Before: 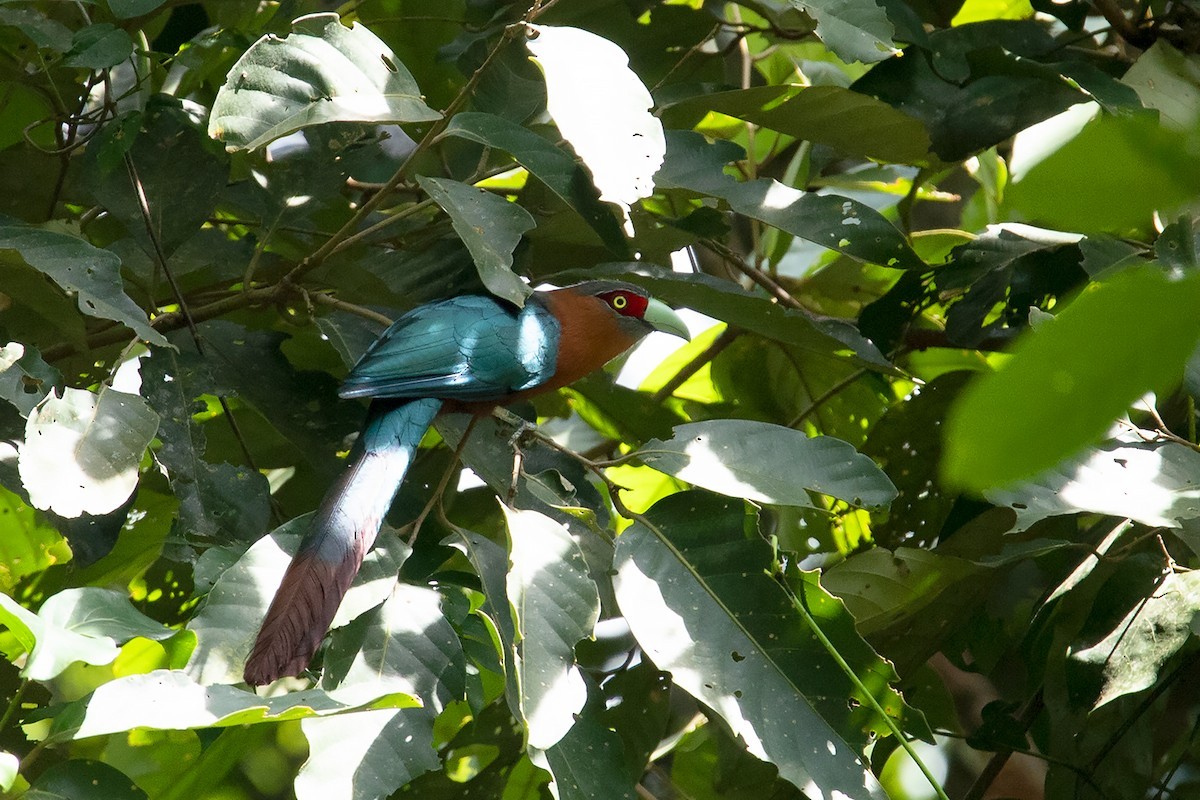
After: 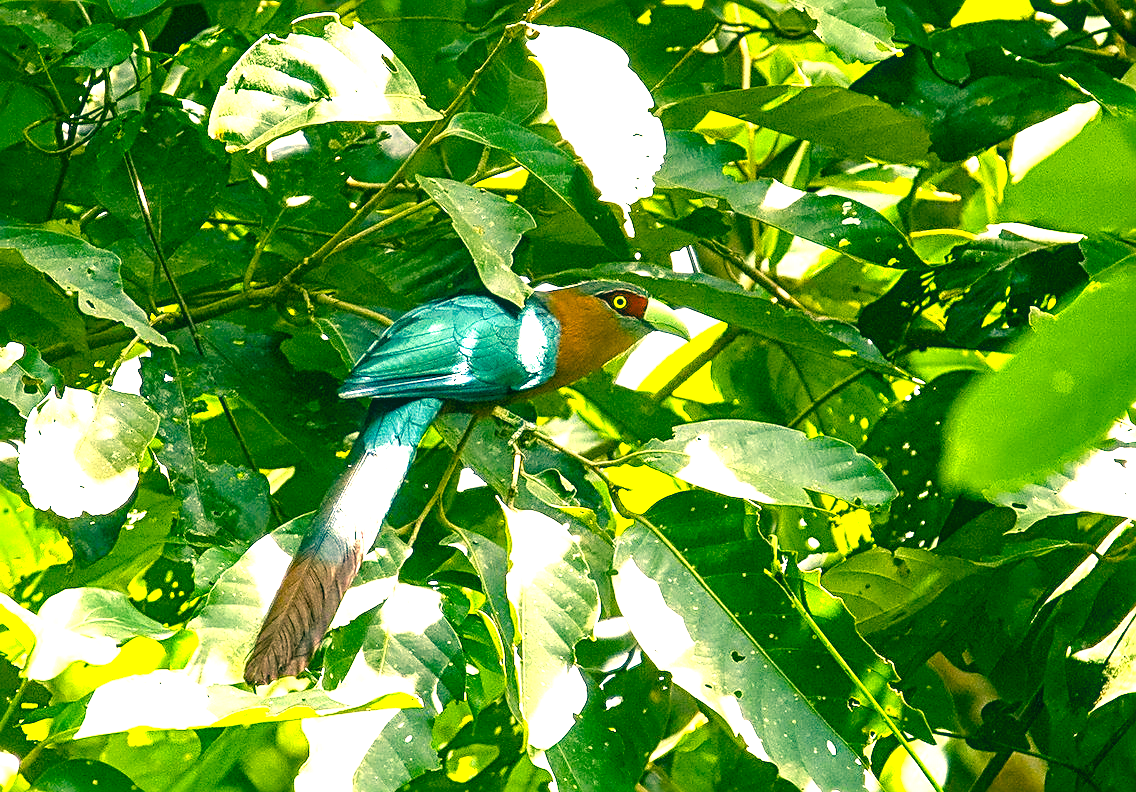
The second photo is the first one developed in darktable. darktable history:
color correction: highlights a* 2.08, highlights b* 34.41, shadows a* -36.67, shadows b* -6.21
crop: right 4.174%, bottom 0.027%
sharpen: radius 2.718, amount 0.656
exposure: black level correction 0, exposure 1.099 EV, compensate exposure bias true, compensate highlight preservation false
color balance rgb: highlights gain › chroma 0.212%, highlights gain › hue 331.51°, linear chroma grading › global chroma 14.737%, perceptual saturation grading › global saturation 0.78%, perceptual saturation grading › mid-tones 6.134%, perceptual saturation grading › shadows 71.415%, perceptual brilliance grading › global brilliance 12.747%, global vibrance 14.71%
local contrast: detail 130%
